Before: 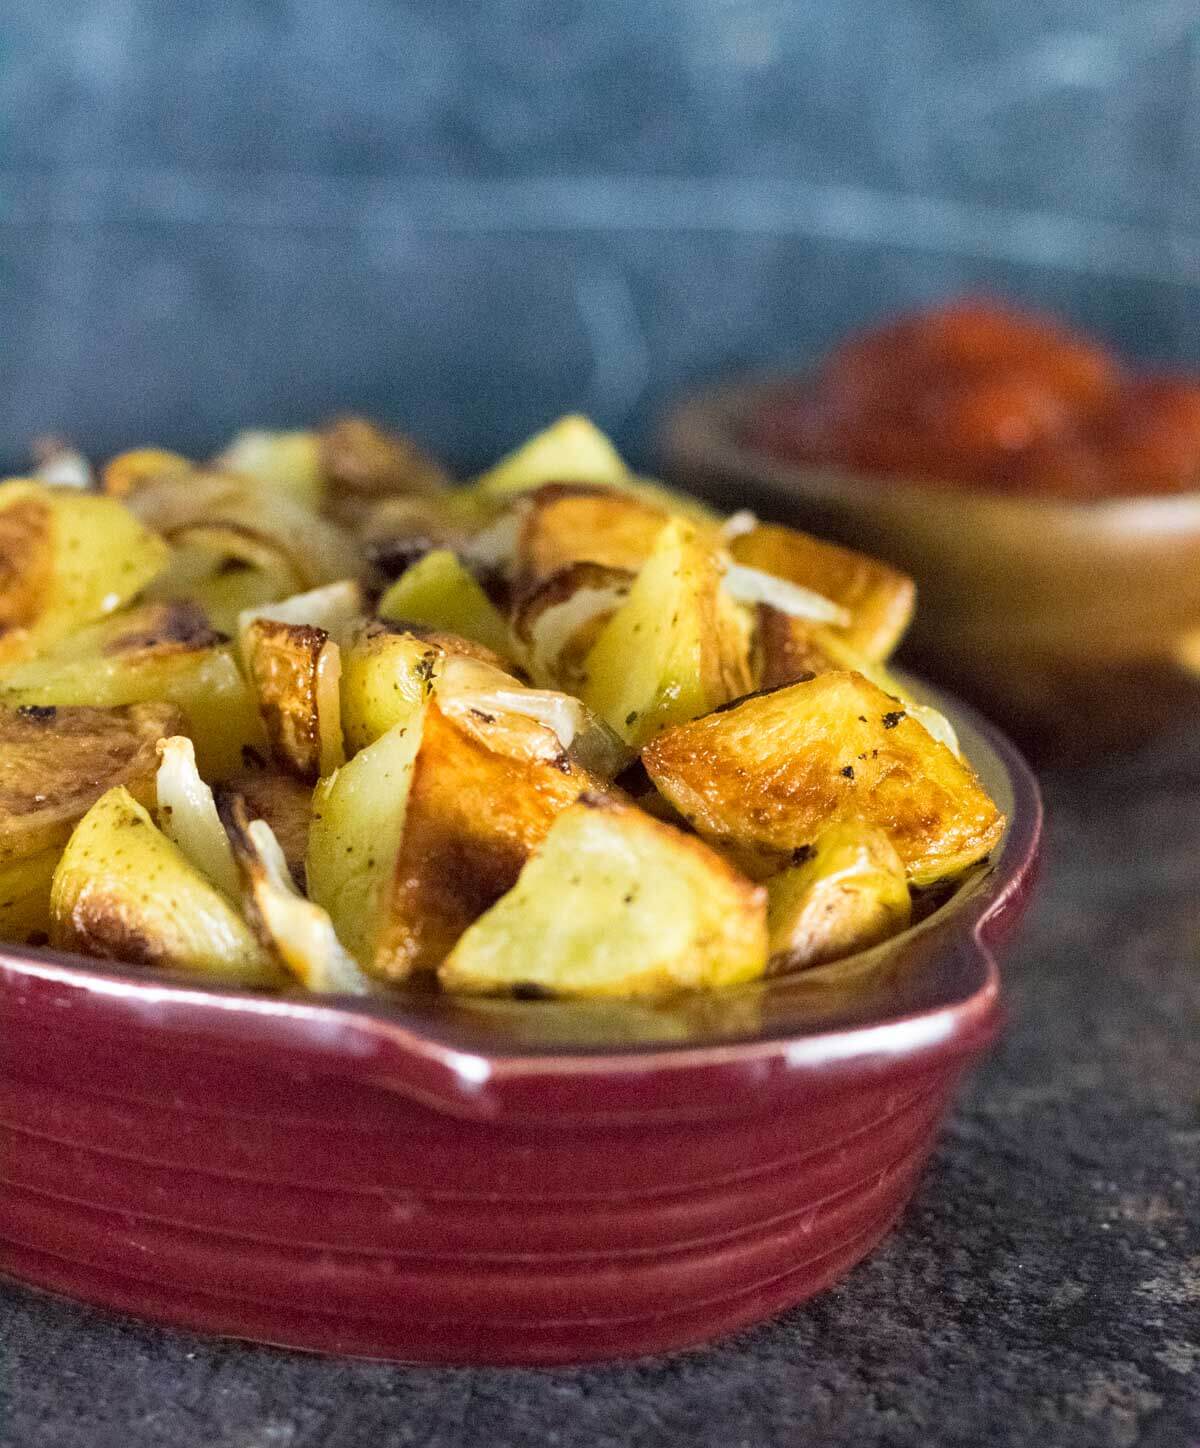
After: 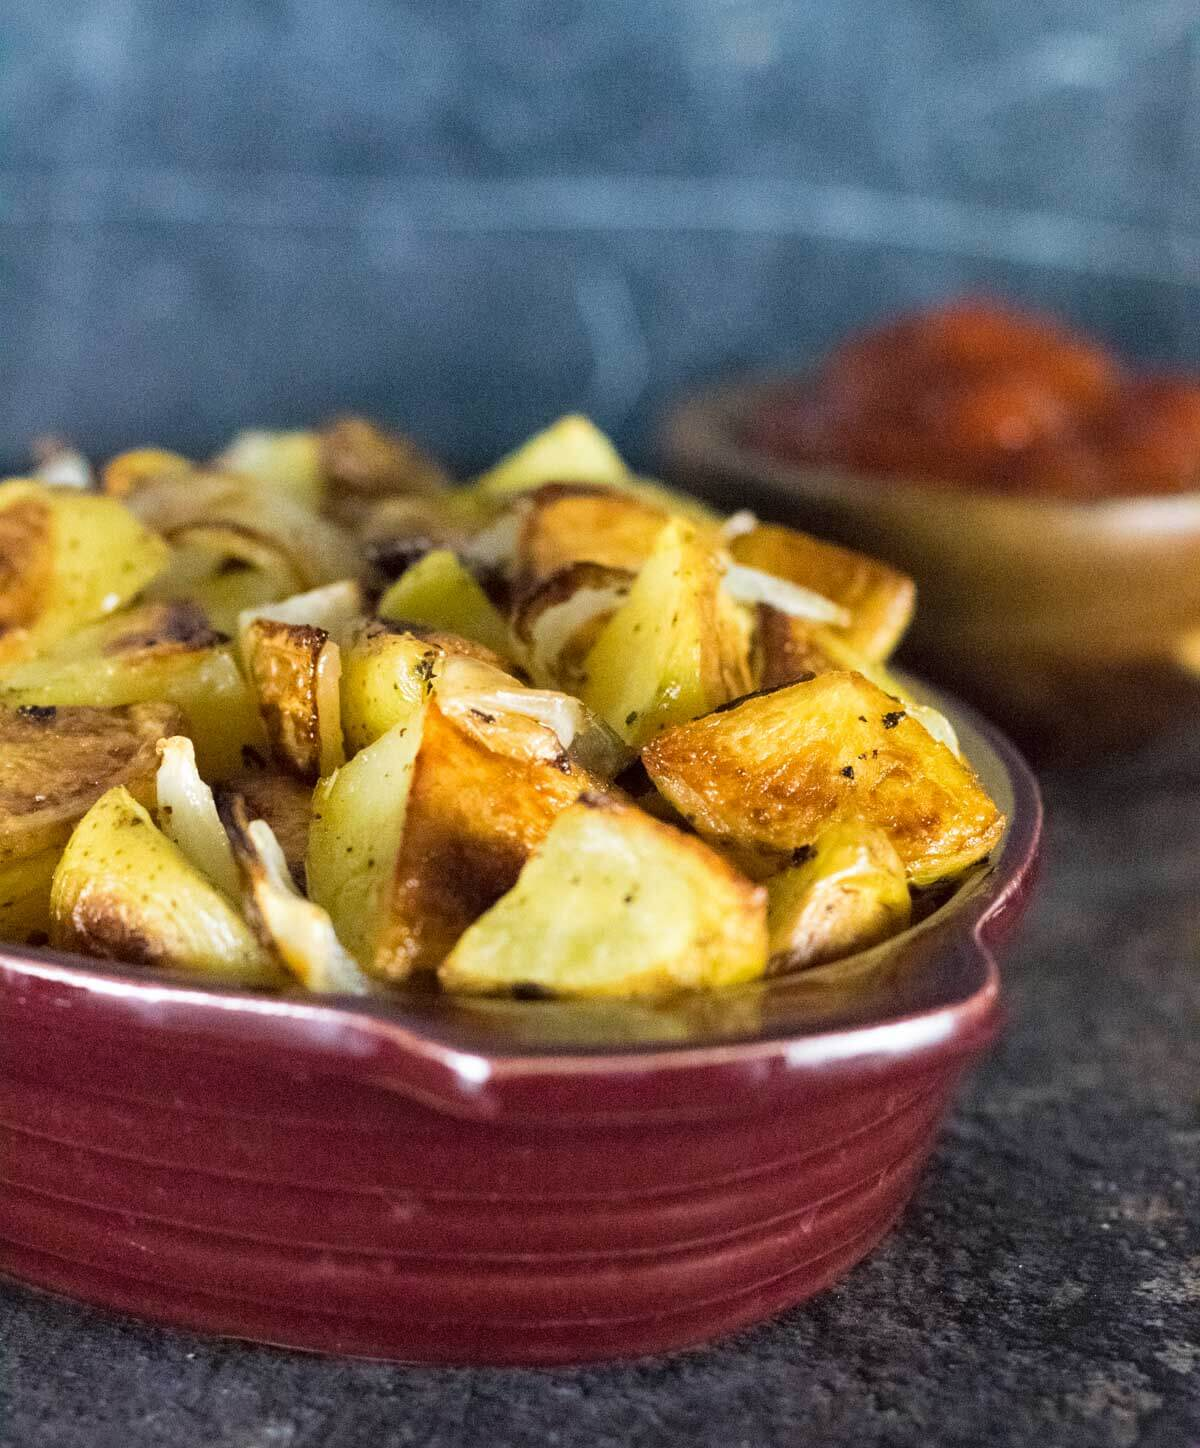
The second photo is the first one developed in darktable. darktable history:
tone curve: curves: ch0 [(0, 0) (0.161, 0.144) (0.501, 0.497) (1, 1)], color space Lab, linked channels, preserve colors none
color contrast: green-magenta contrast 0.96
